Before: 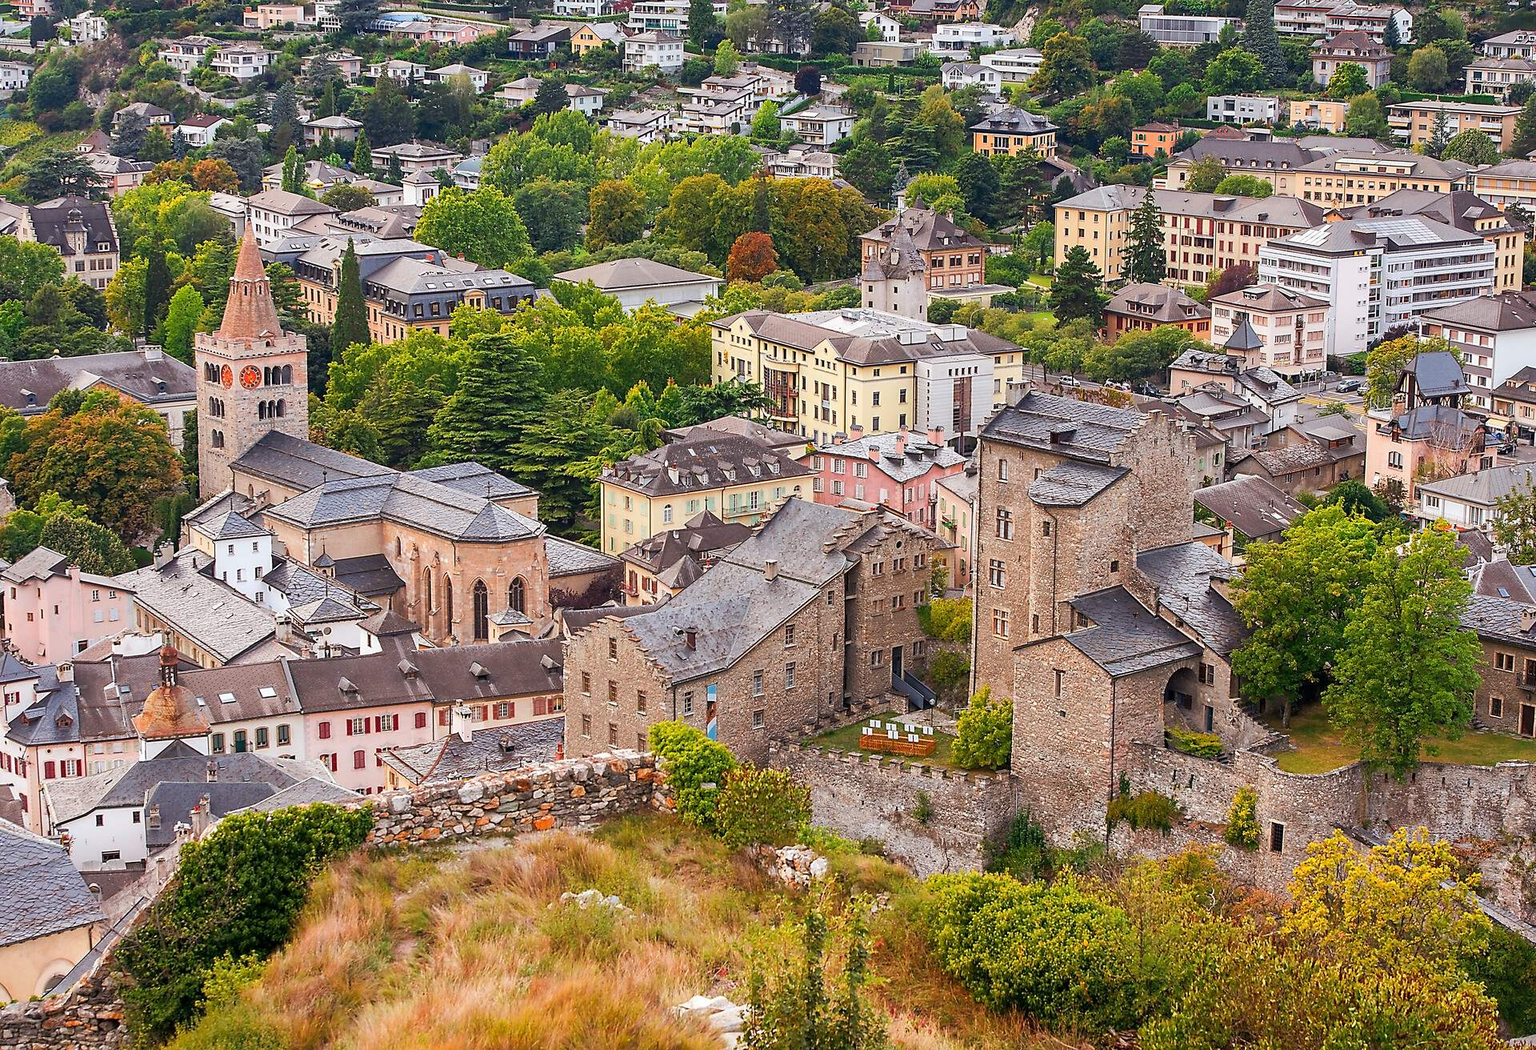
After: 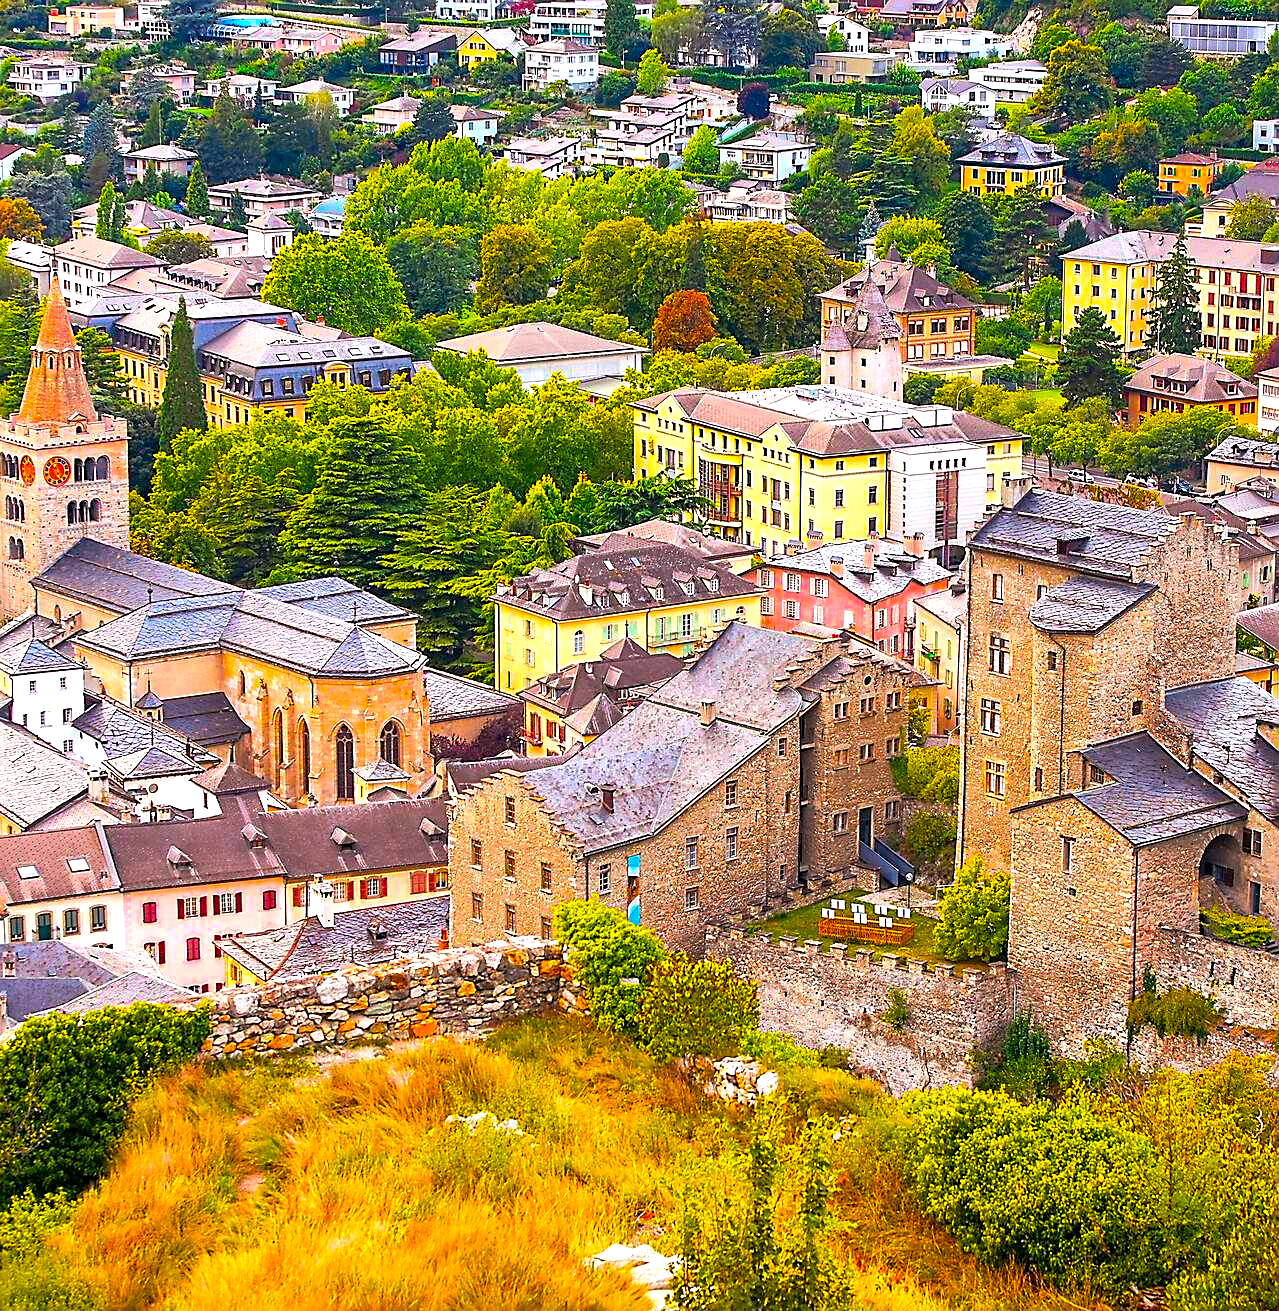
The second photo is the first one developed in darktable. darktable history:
crop and rotate: left 13.369%, right 19.994%
color zones: curves: ch1 [(0.25, 0.5) (0.747, 0.71)]
color balance rgb: linear chroma grading › shadows -39.498%, linear chroma grading › highlights 39.918%, linear chroma grading › global chroma 45.344%, linear chroma grading › mid-tones -29.972%, perceptual saturation grading › global saturation 30.478%, perceptual brilliance grading › global brilliance 19.543%
sharpen: on, module defaults
